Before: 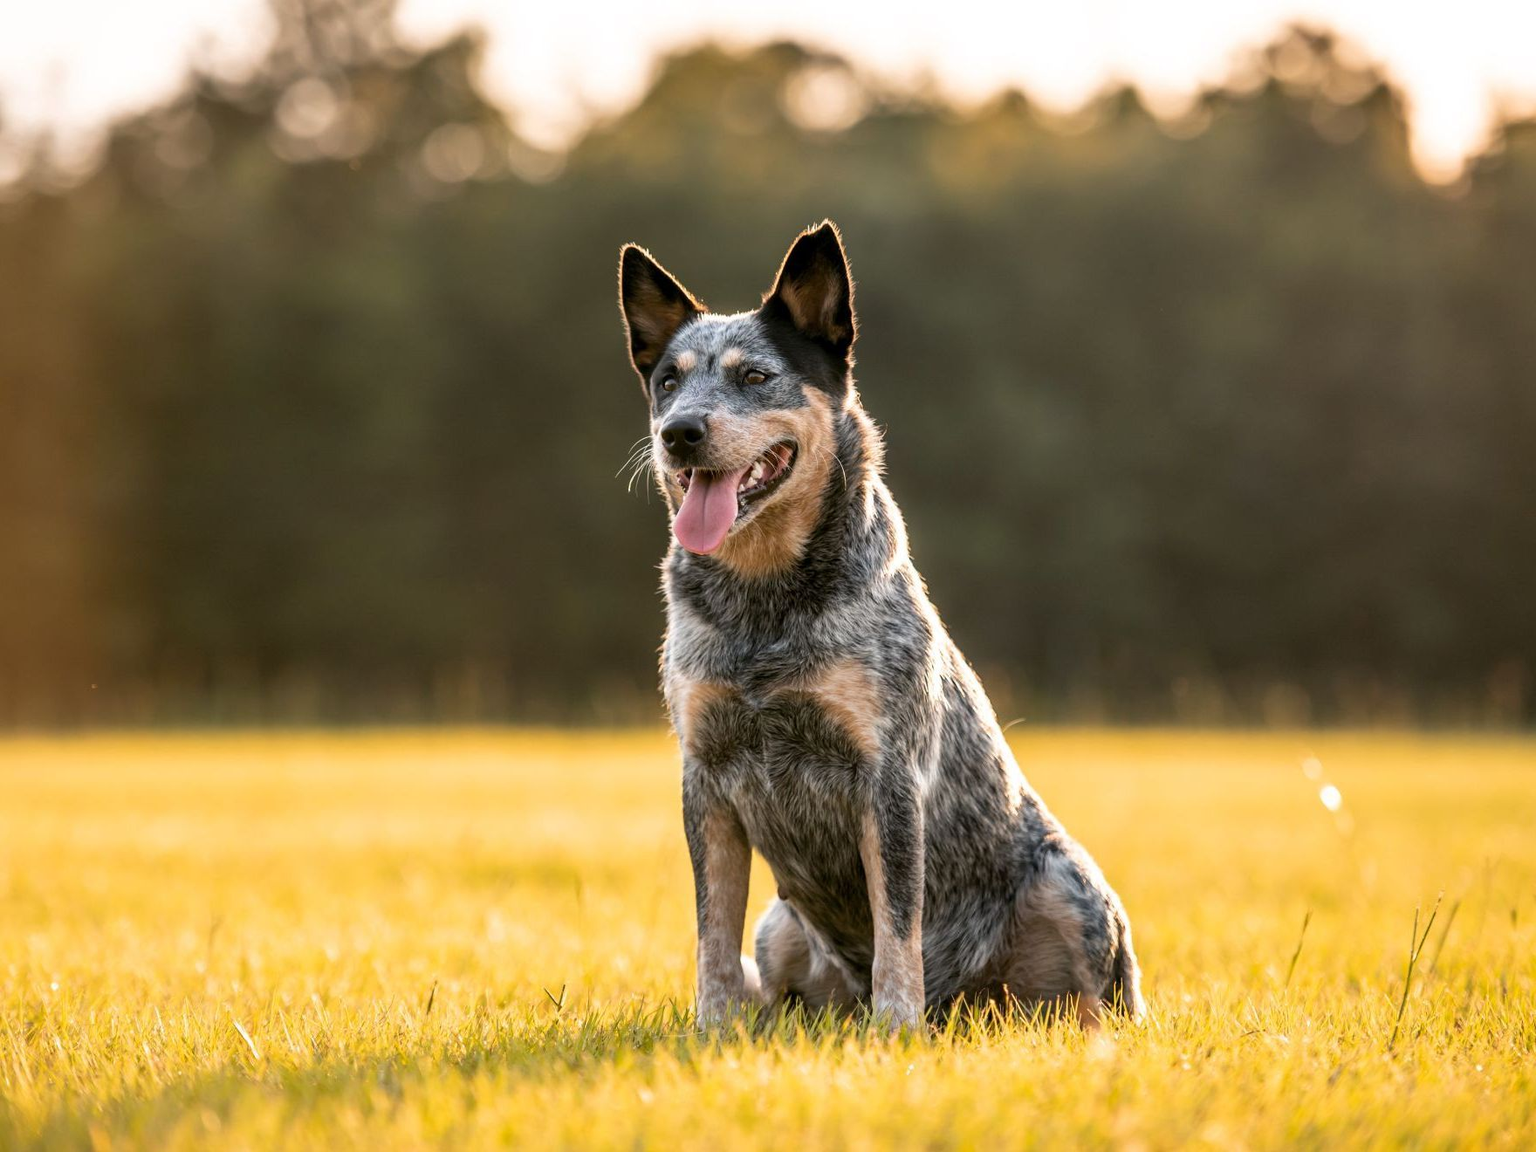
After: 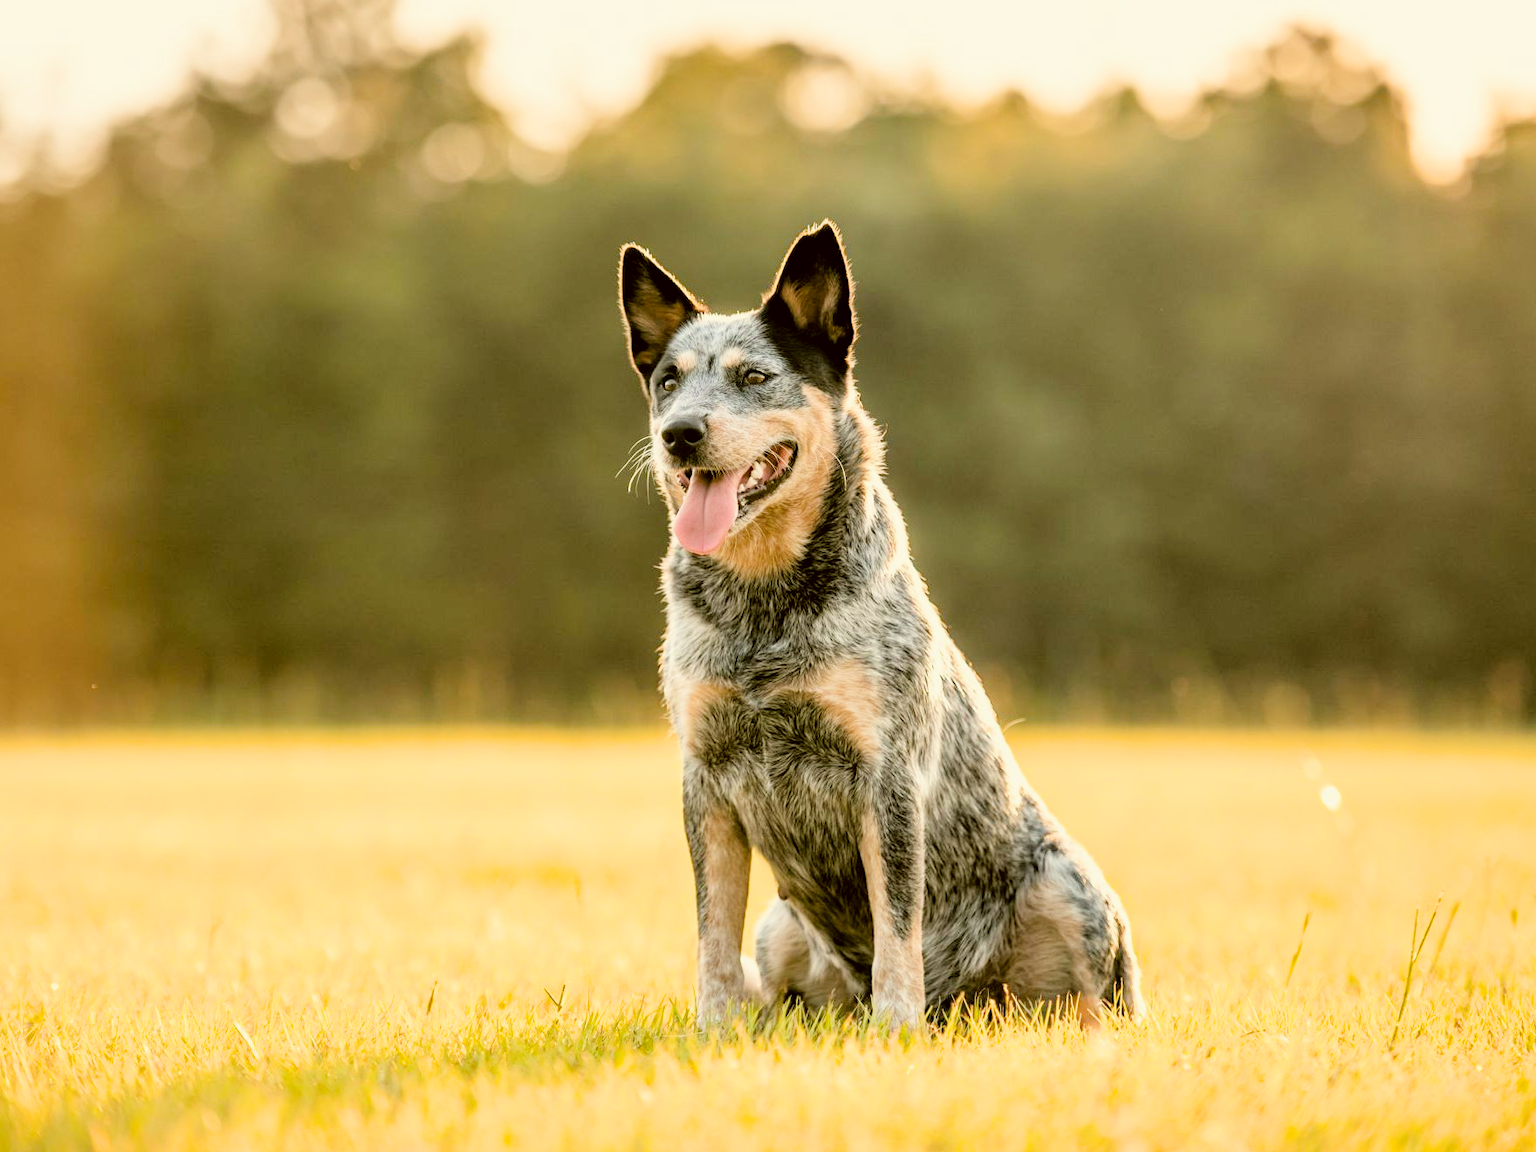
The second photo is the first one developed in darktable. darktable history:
filmic rgb: black relative exposure -4.38 EV, white relative exposure 4.56 EV, hardness 2.37, contrast 1.05
exposure: black level correction -0.002, exposure 1.35 EV, compensate highlight preservation false
color correction: highlights a* -1.43, highlights b* 10.12, shadows a* 0.395, shadows b* 19.35
